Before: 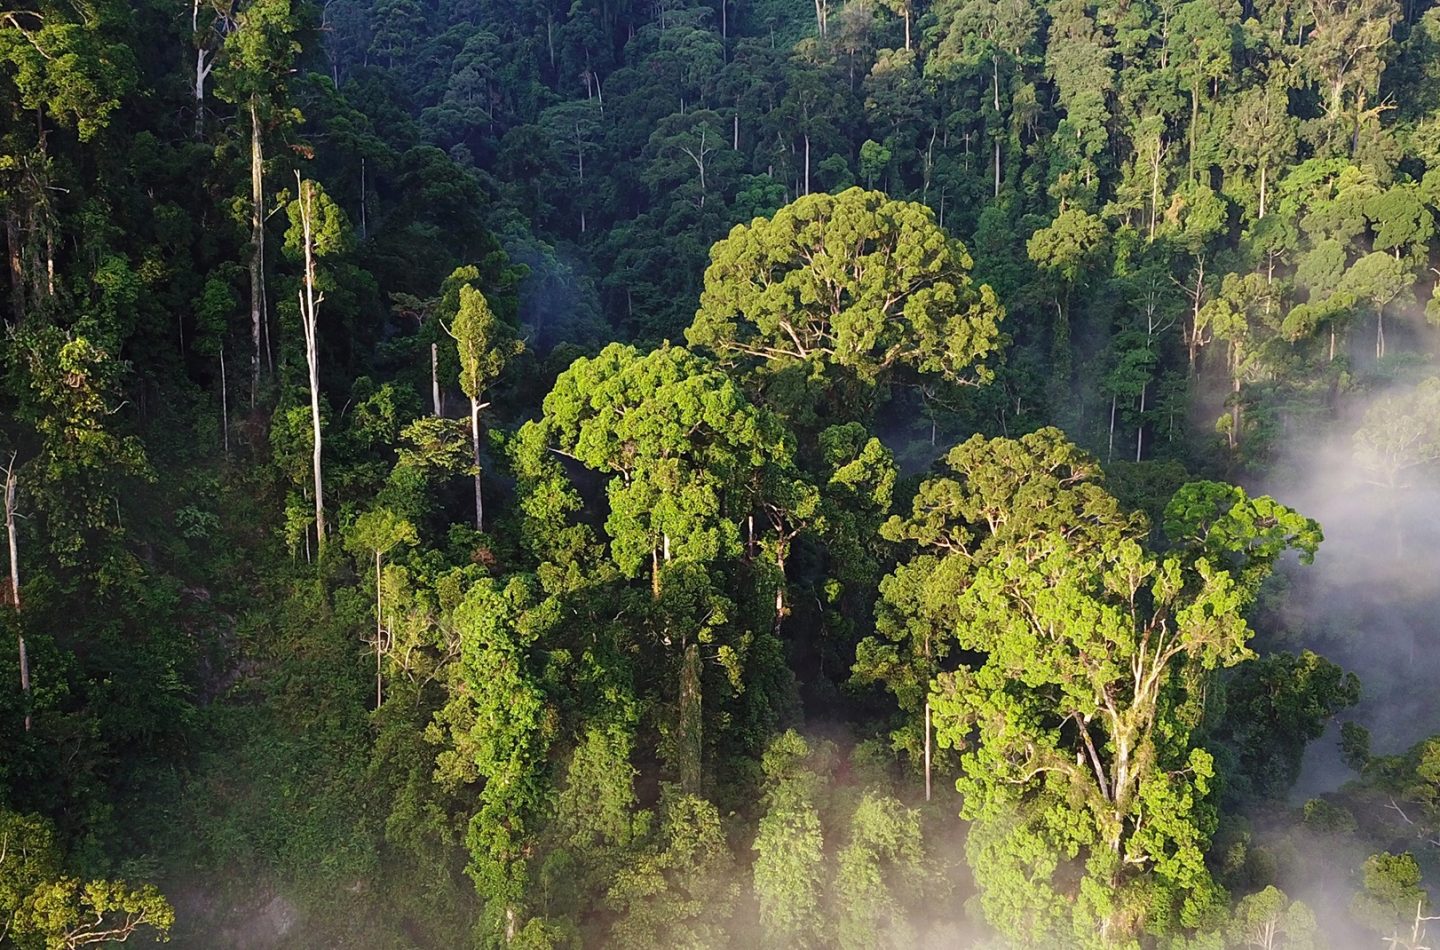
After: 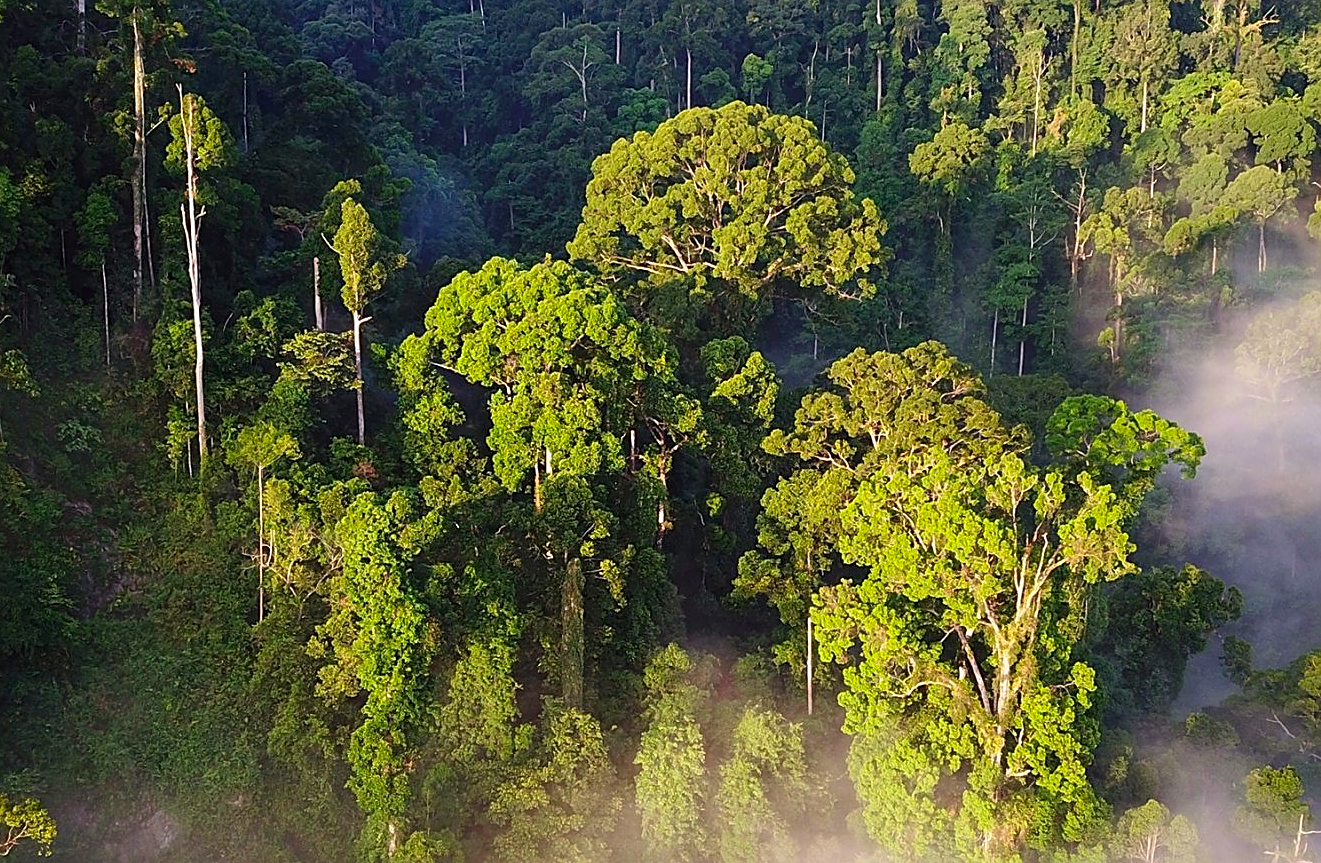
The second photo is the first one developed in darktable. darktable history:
sharpen: on, module defaults
crop and rotate: left 8.201%, top 9.131%
color correction: highlights a* 3.18, highlights b* 1.89, saturation 1.21
